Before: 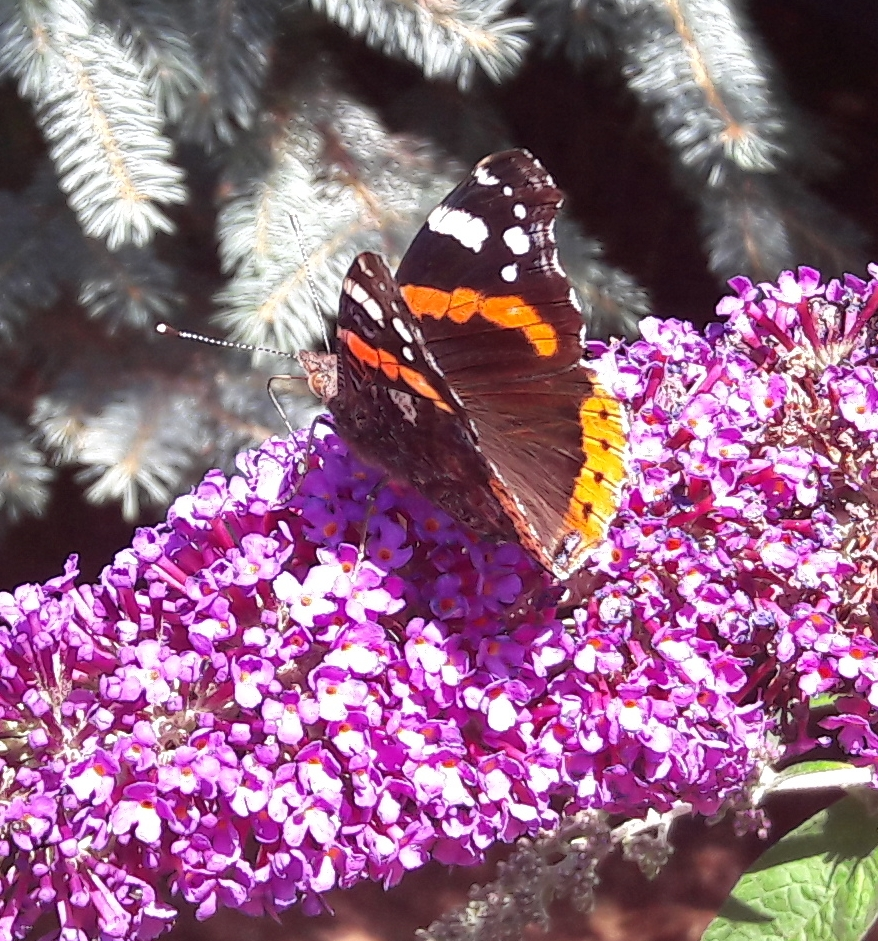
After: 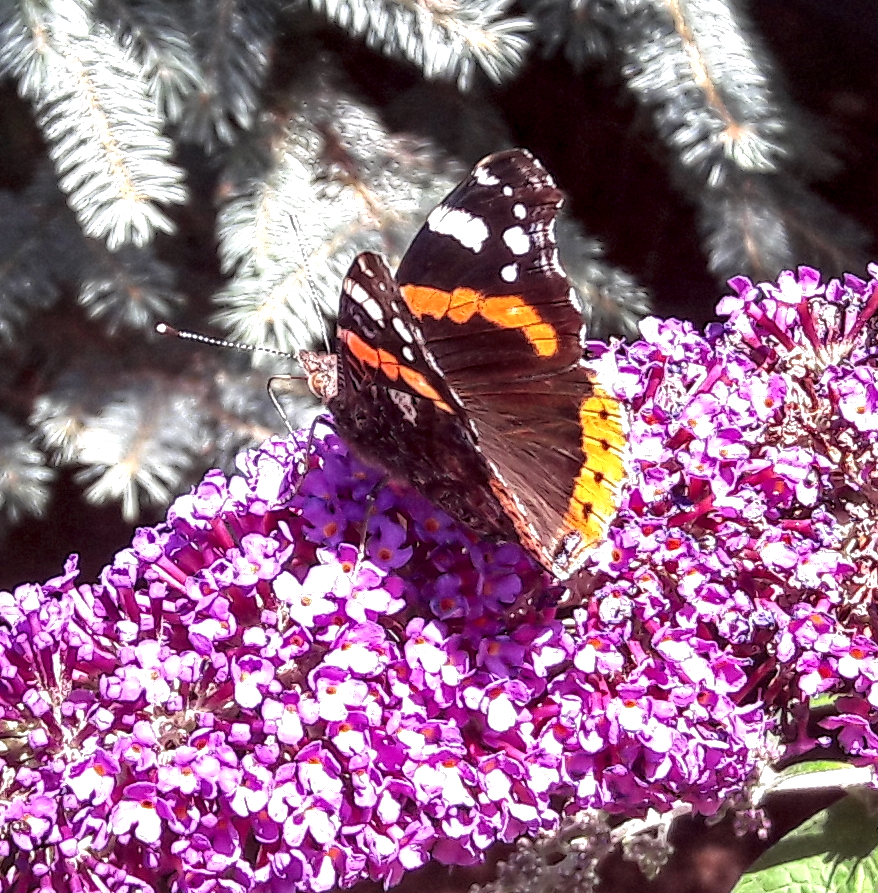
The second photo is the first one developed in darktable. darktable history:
local contrast: highlights 65%, shadows 54%, detail 169%, midtone range 0.514
crop and rotate: top 0%, bottom 5.097%
tone equalizer: on, module defaults
